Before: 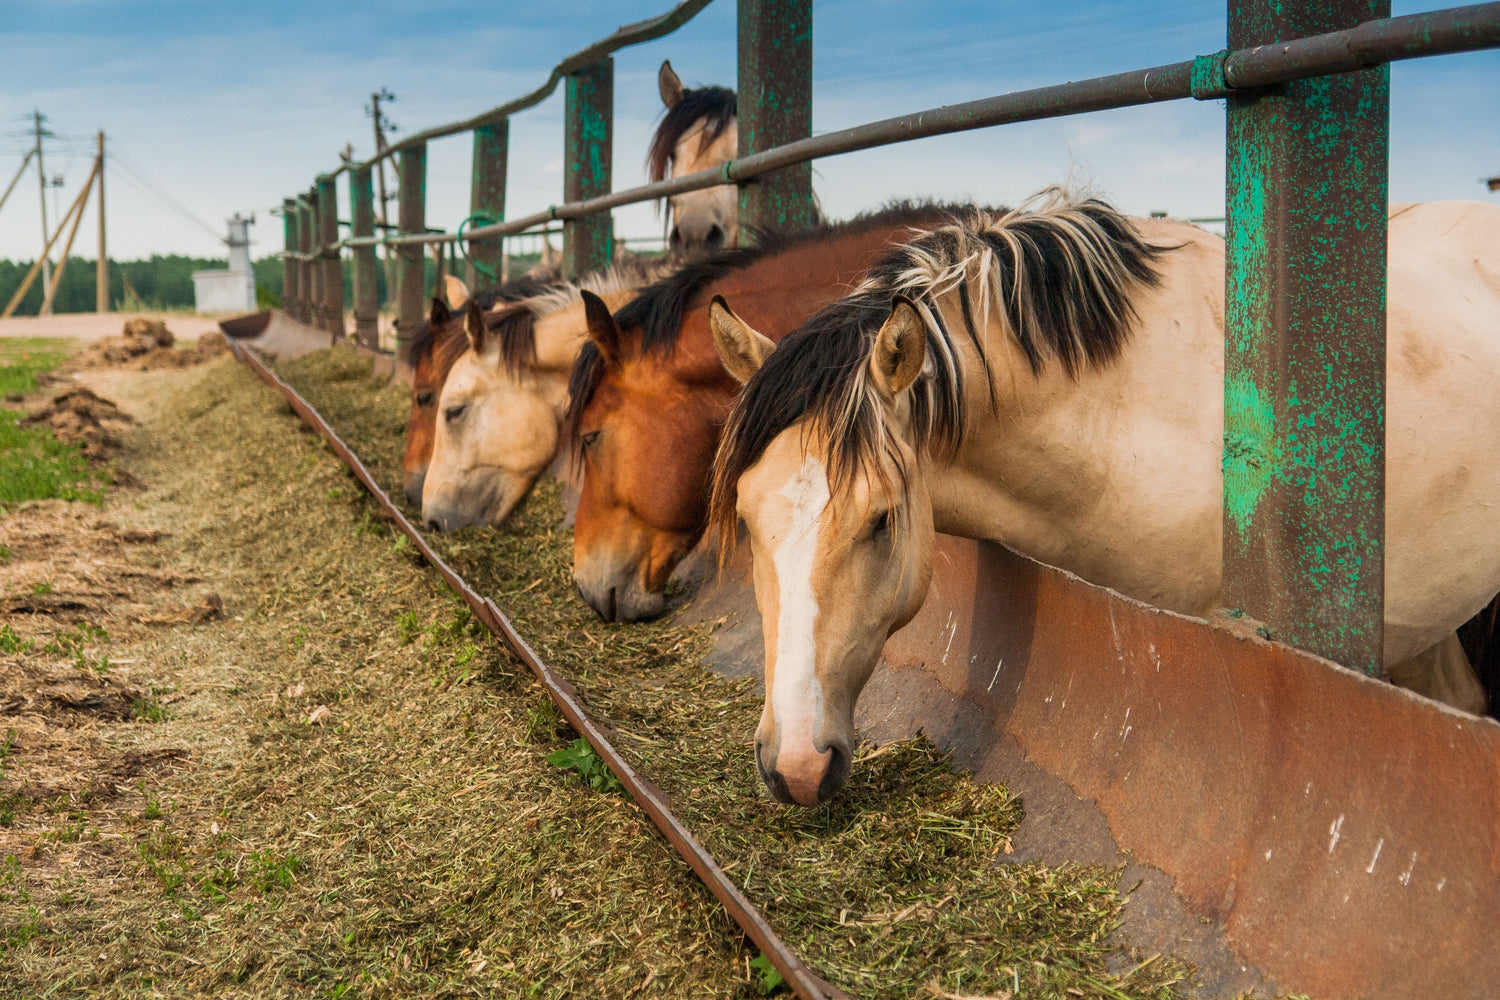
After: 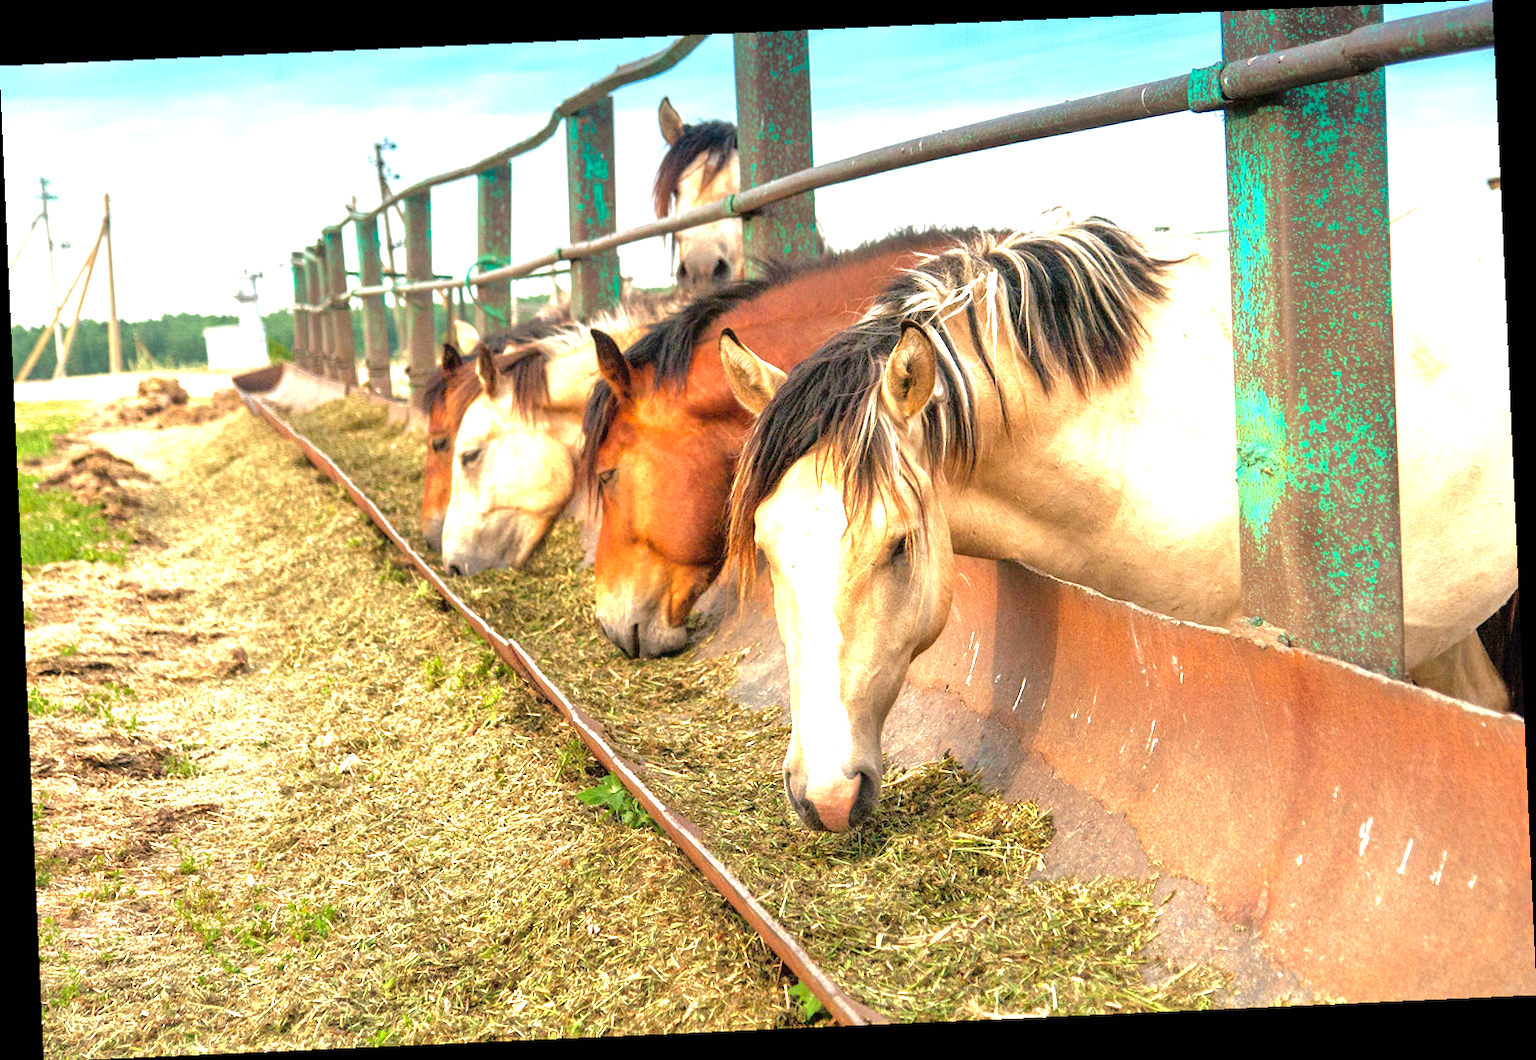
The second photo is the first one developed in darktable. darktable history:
contrast brightness saturation: brightness -0.09
rotate and perspective: rotation -2.56°, automatic cropping off
tone equalizer: -8 EV 0.001 EV, -7 EV -0.004 EV, -6 EV 0.009 EV, -5 EV 0.032 EV, -4 EV 0.276 EV, -3 EV 0.644 EV, -2 EV 0.584 EV, -1 EV 0.187 EV, +0 EV 0.024 EV
base curve: curves: ch0 [(0, 0) (0.262, 0.32) (0.722, 0.705) (1, 1)]
exposure: black level correction 0, exposure 1.6 EV, compensate exposure bias true, compensate highlight preservation false
